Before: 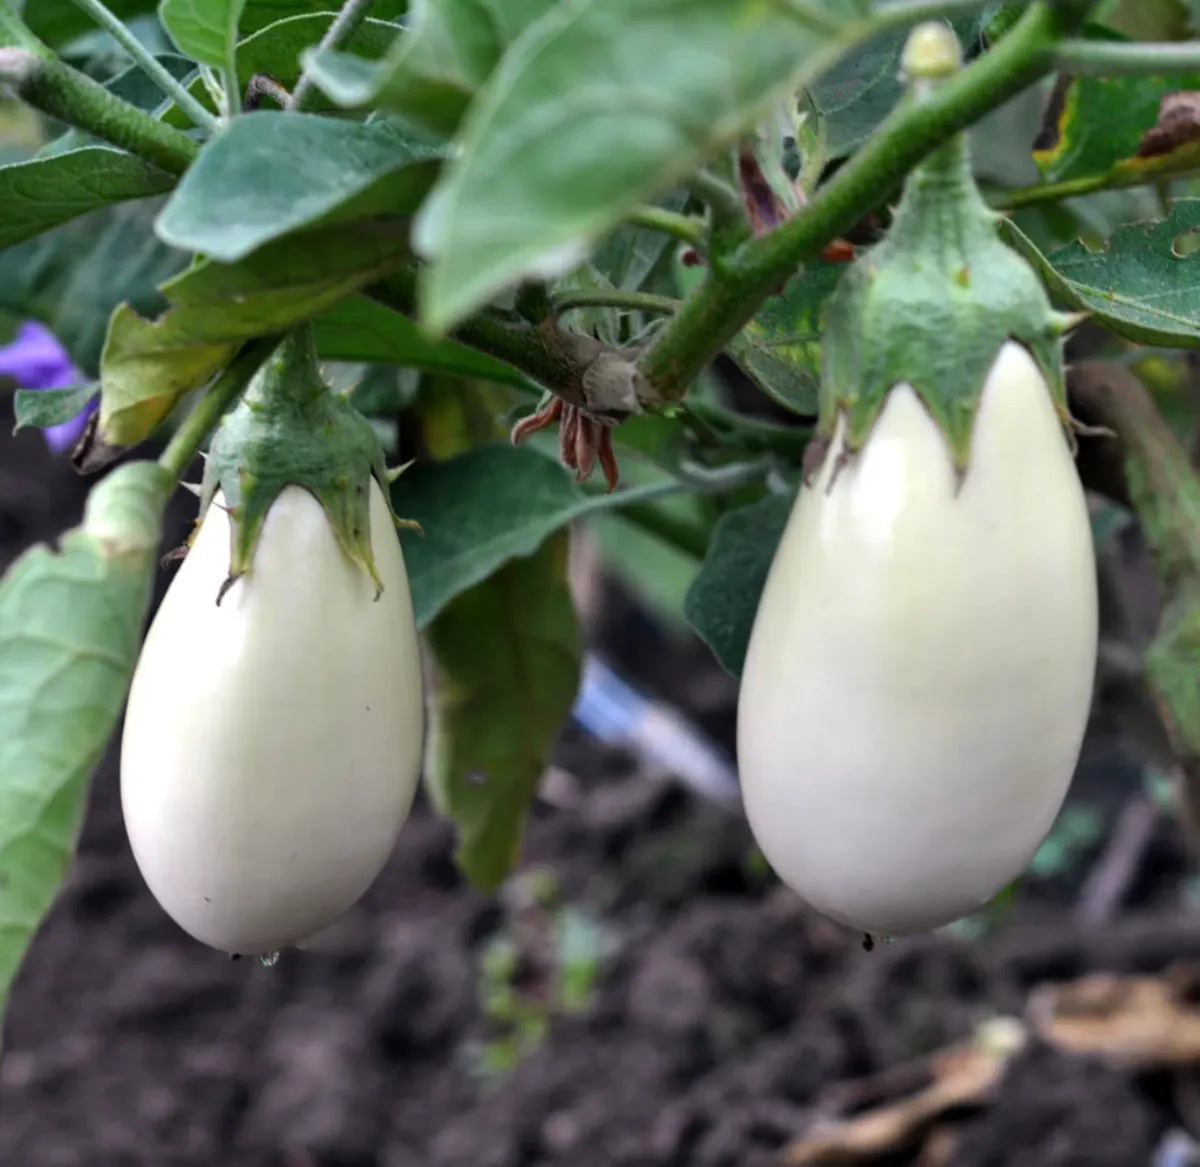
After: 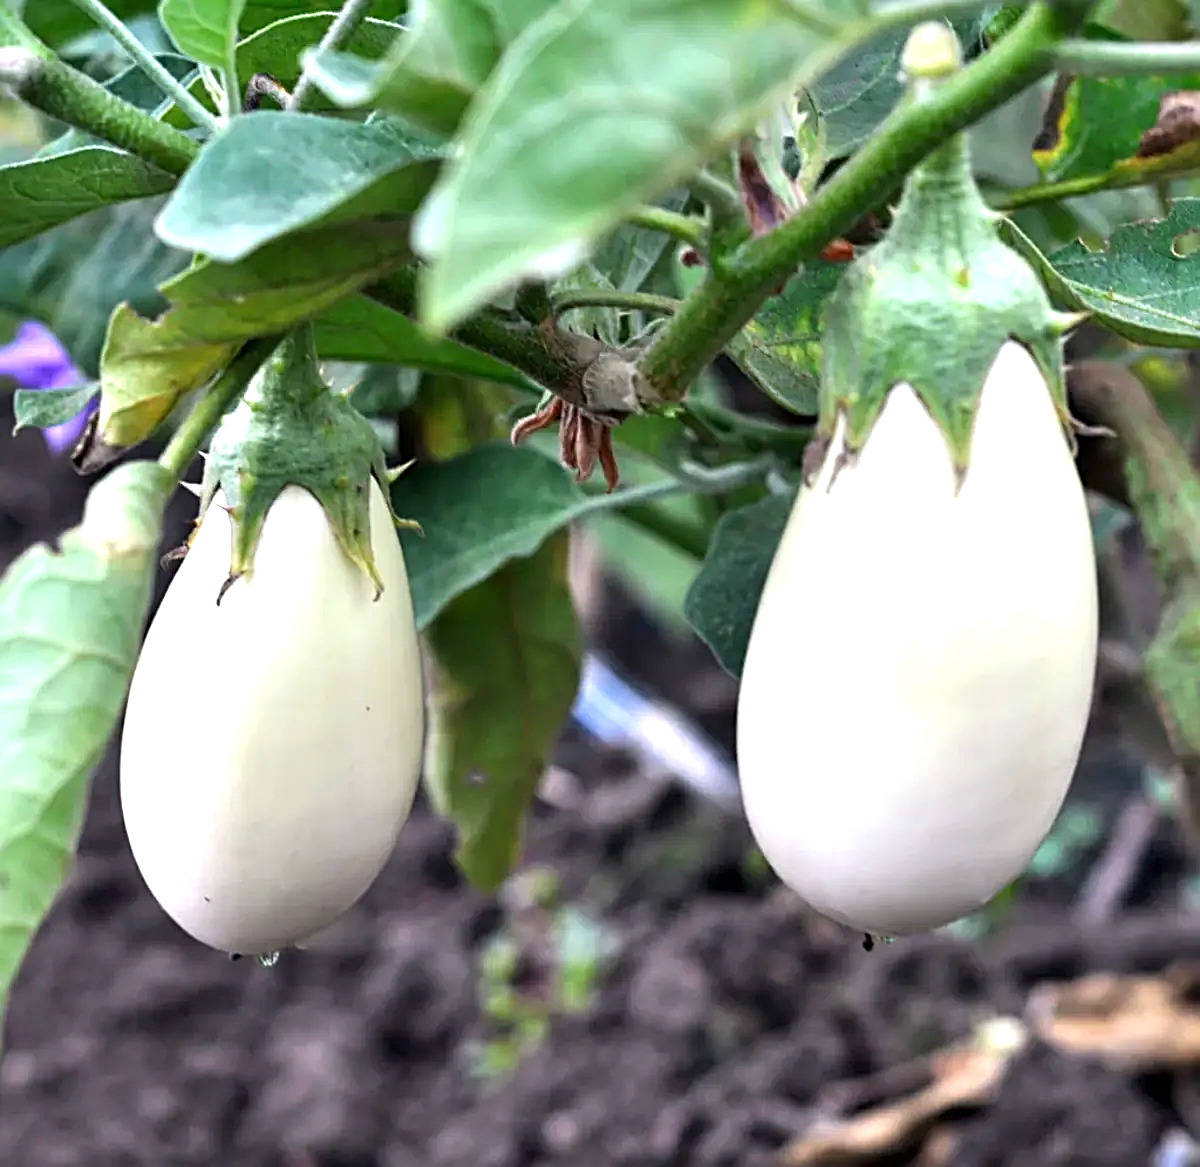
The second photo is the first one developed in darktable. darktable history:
exposure: black level correction 0, exposure 0.935 EV, compensate highlight preservation false
sharpen: radius 2.688, amount 0.668
